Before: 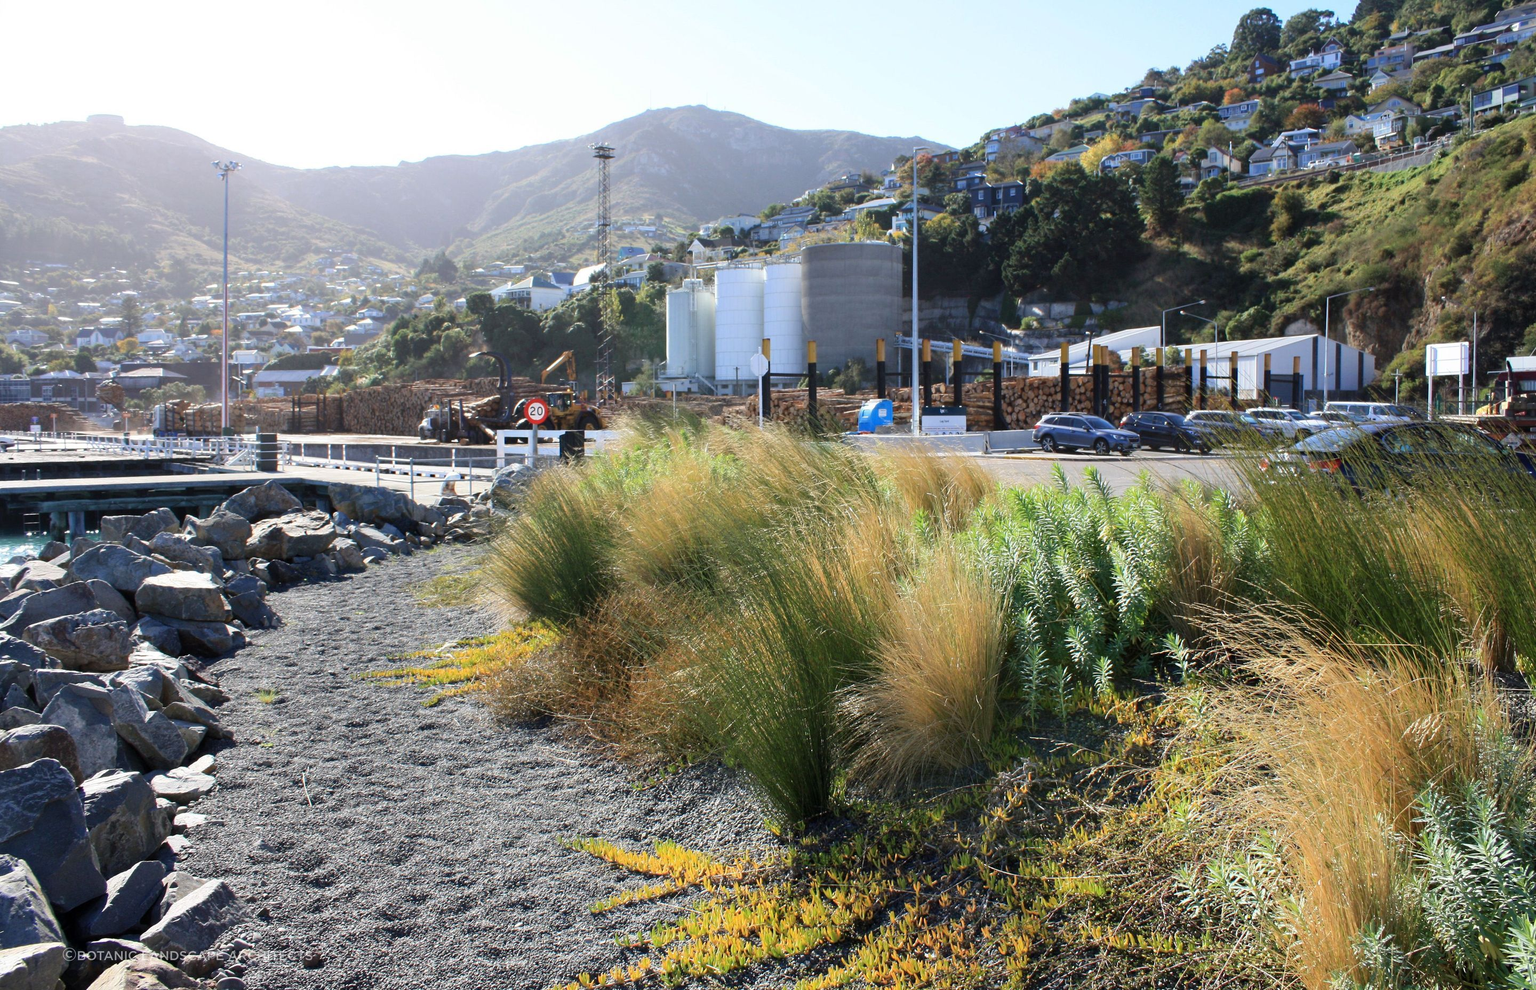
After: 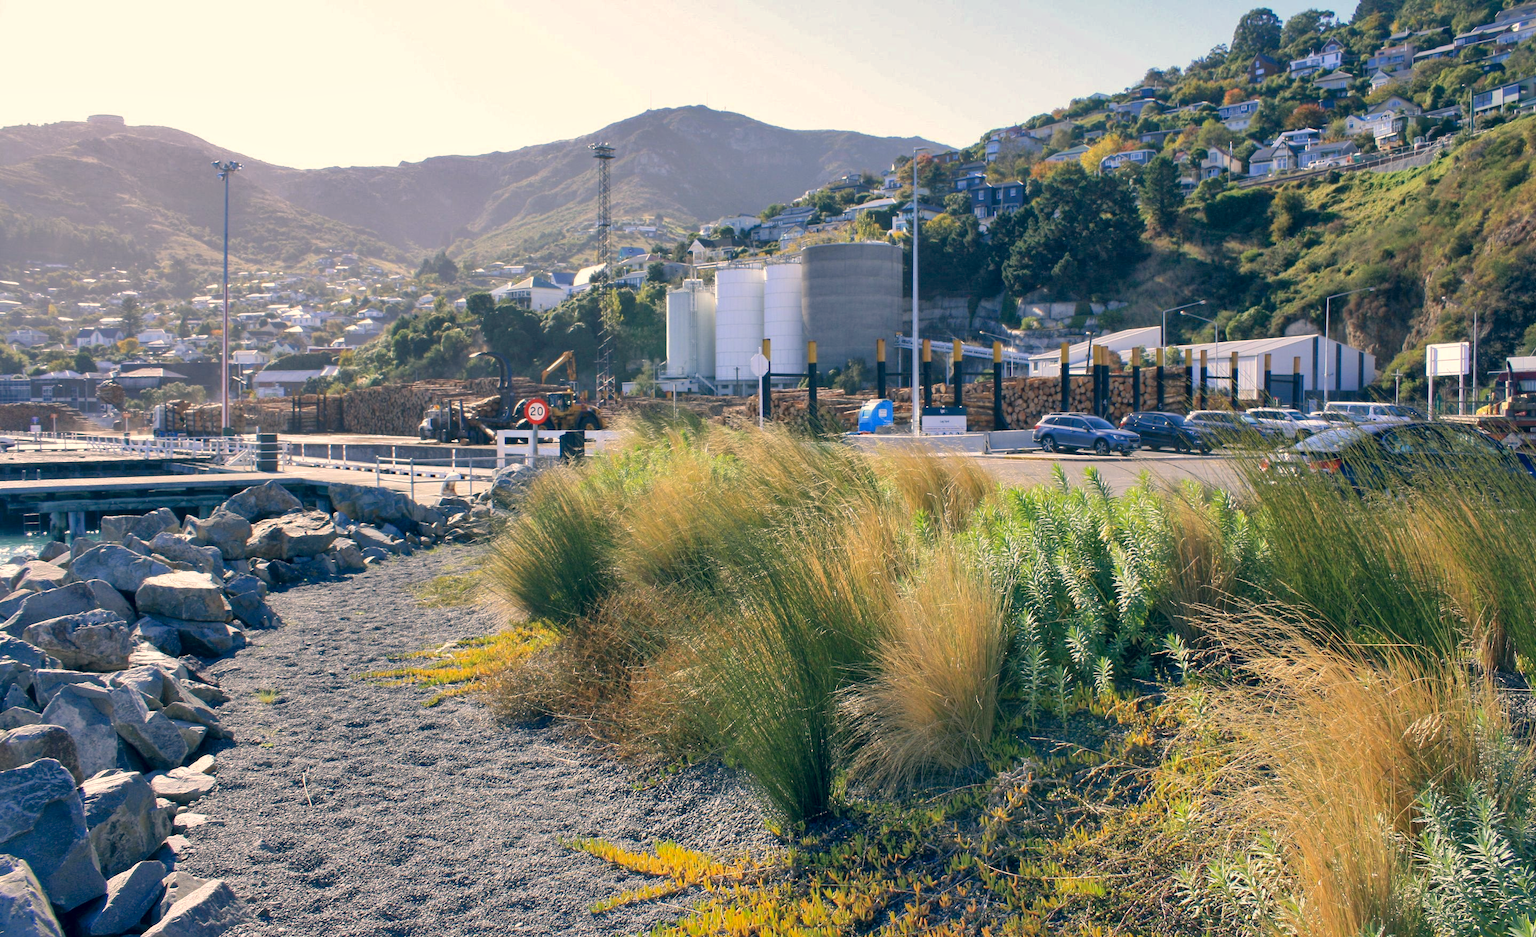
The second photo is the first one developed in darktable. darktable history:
crop and rotate: top 0.008%, bottom 5.292%
local contrast: highlights 105%, shadows 101%, detail 120%, midtone range 0.2
color correction: highlights a* 10.36, highlights b* 14.06, shadows a* -10.04, shadows b* -14.88
shadows and highlights: shadows 60.25, highlights -59.78
